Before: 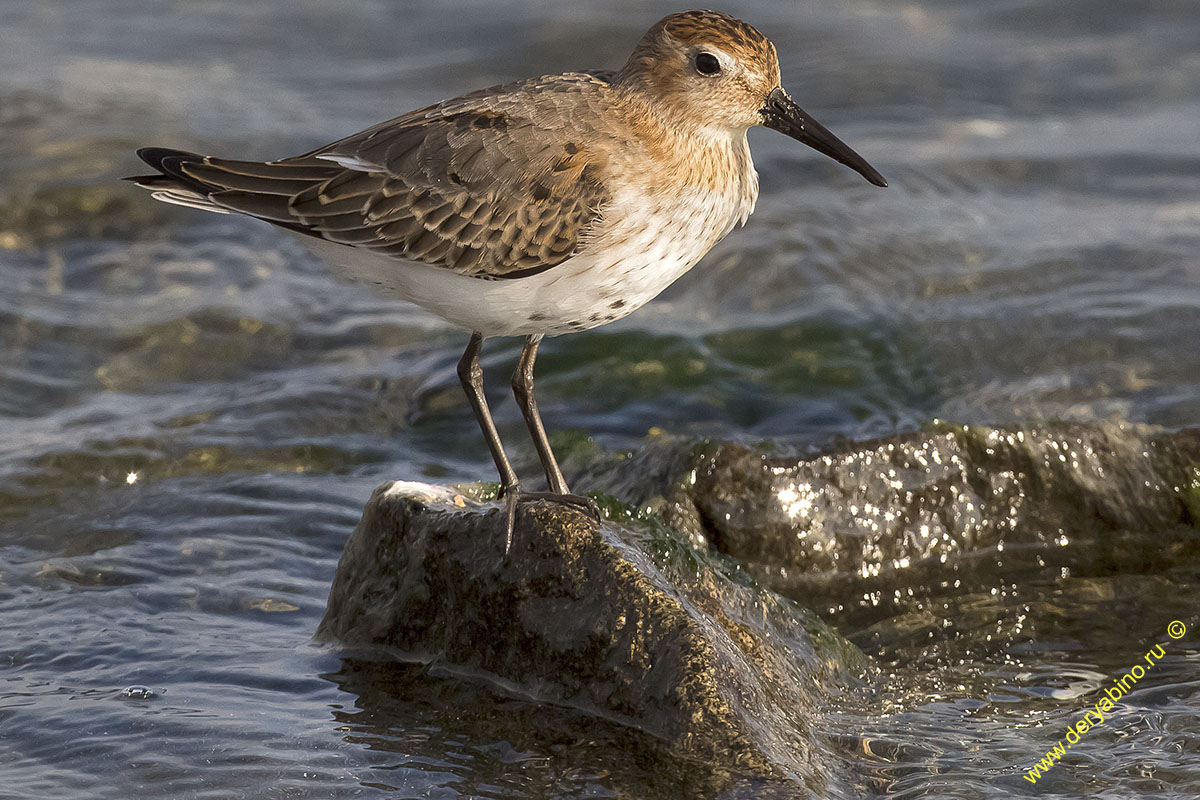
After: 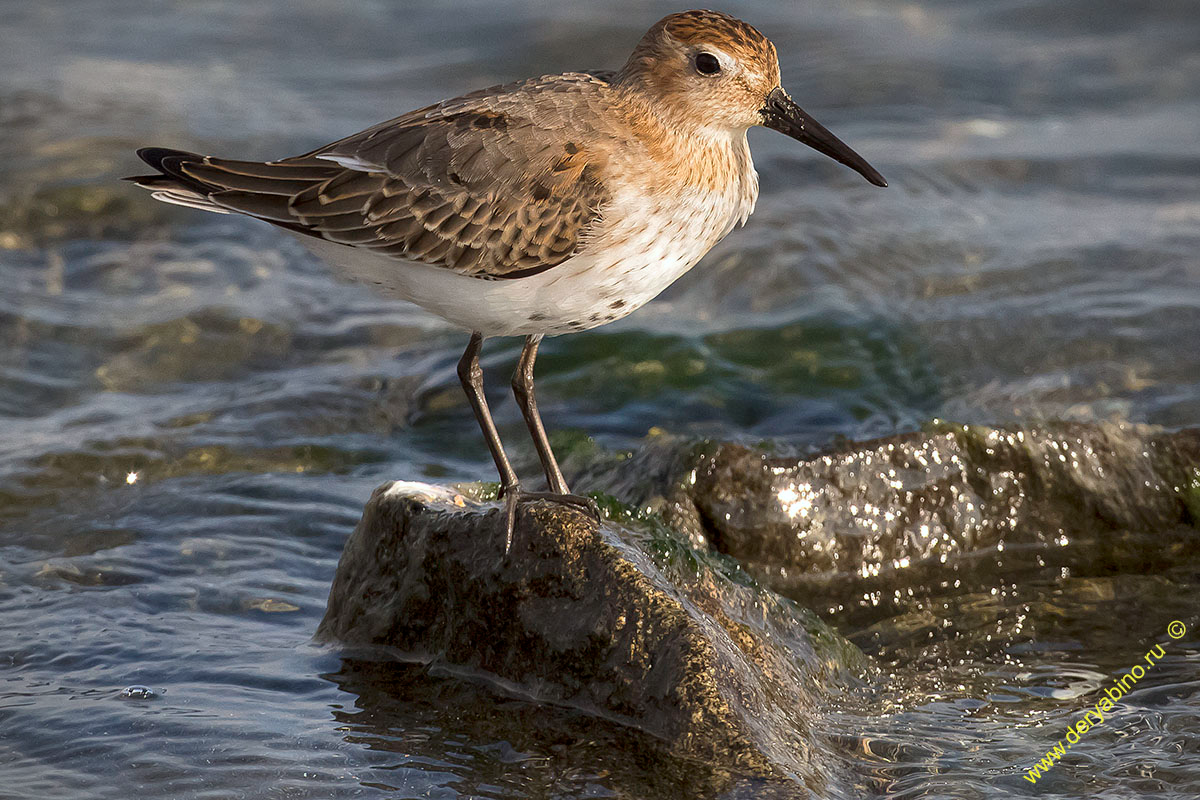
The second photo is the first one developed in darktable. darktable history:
white balance: red 0.986, blue 1.01
vignetting: fall-off start 92.6%, brightness -0.52, saturation -0.51, center (-0.012, 0)
